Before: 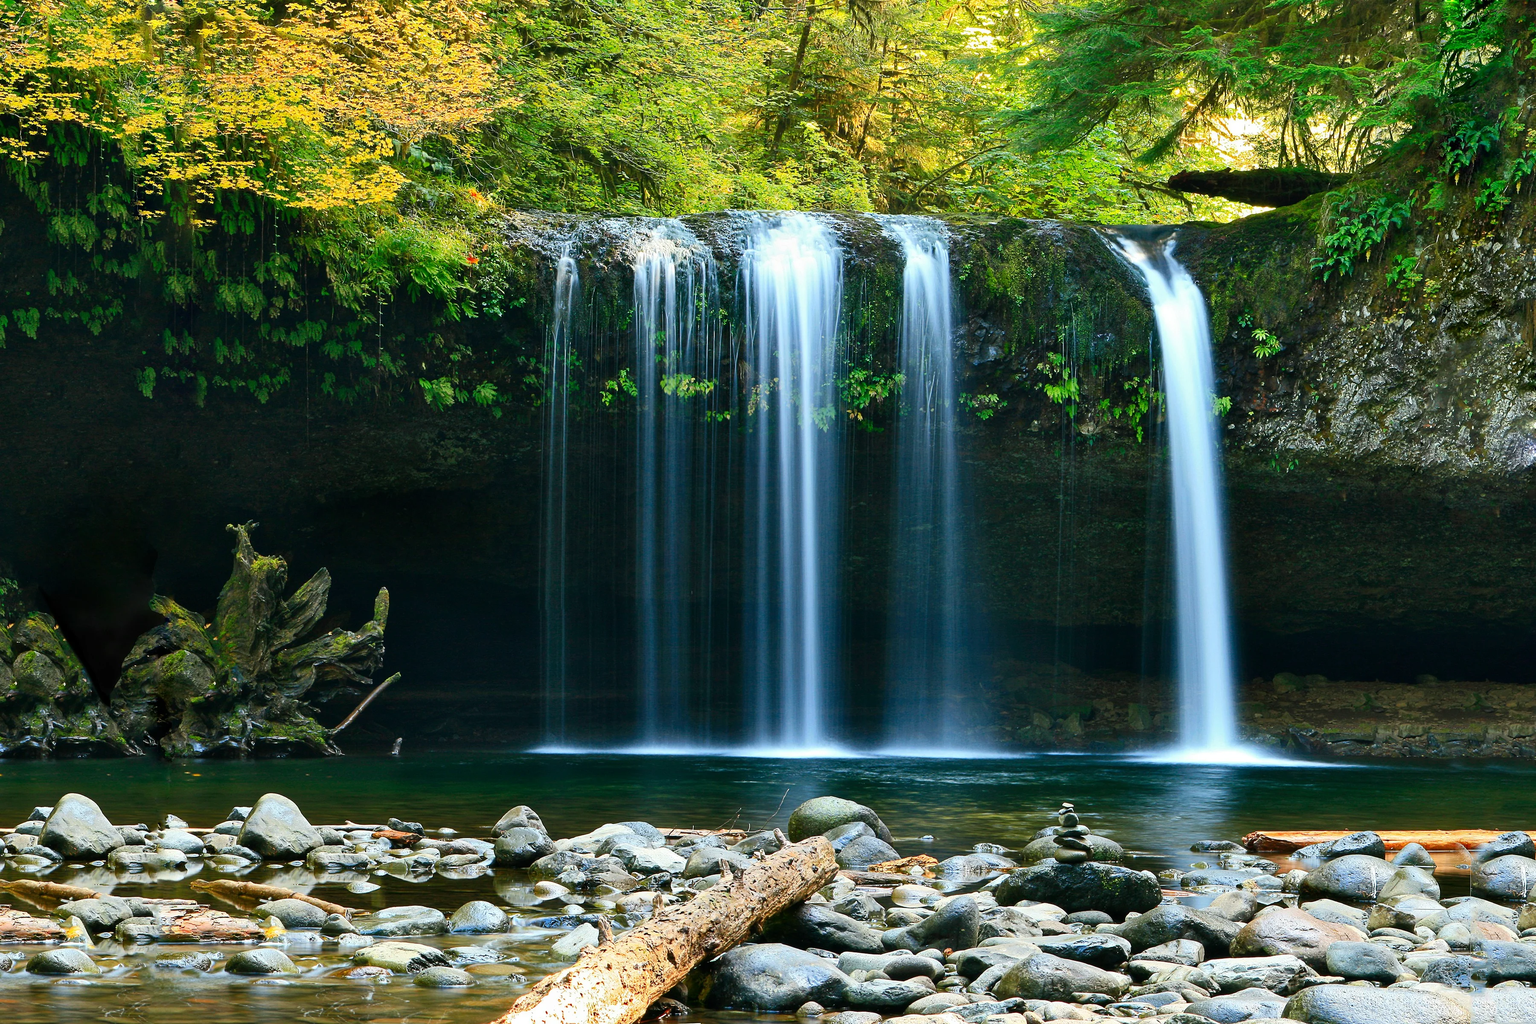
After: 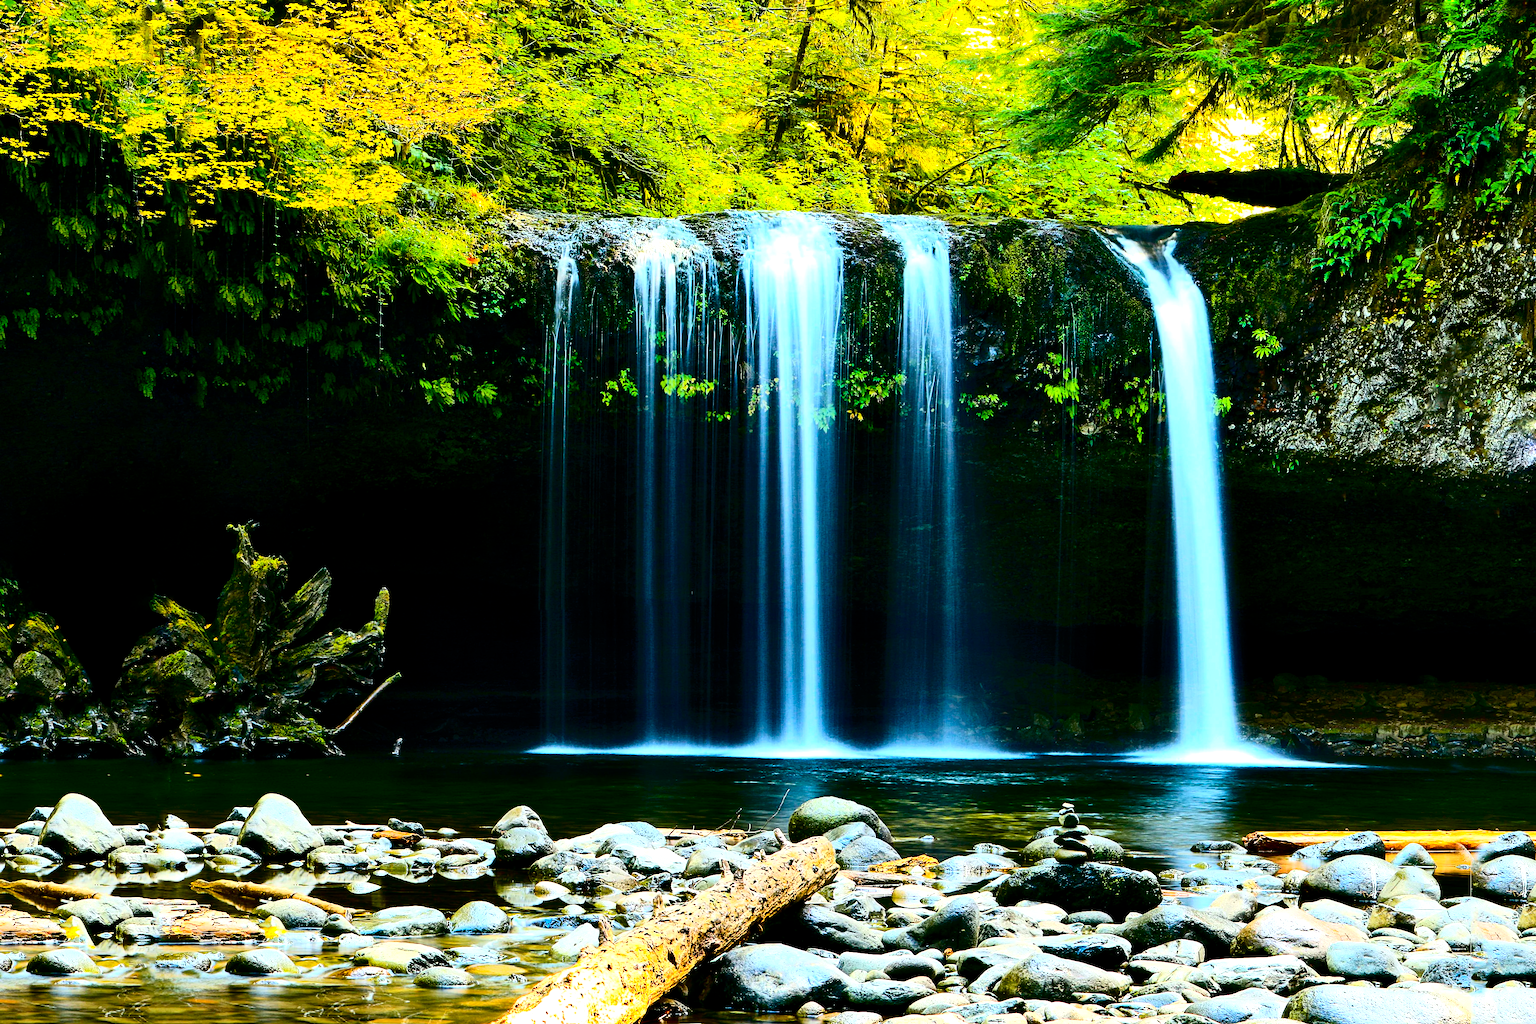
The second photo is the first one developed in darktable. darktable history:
exposure: black level correction 0.005, exposure 0.014 EV, compensate highlight preservation false
tone curve: curves: ch0 [(0, 0) (0.003, 0.001) (0.011, 0.004) (0.025, 0.008) (0.044, 0.015) (0.069, 0.022) (0.1, 0.031) (0.136, 0.052) (0.177, 0.101) (0.224, 0.181) (0.277, 0.289) (0.335, 0.418) (0.399, 0.541) (0.468, 0.65) (0.543, 0.739) (0.623, 0.817) (0.709, 0.882) (0.801, 0.919) (0.898, 0.958) (1, 1)], color space Lab, independent channels, preserve colors none
color balance rgb: linear chroma grading › global chroma 9%, perceptual saturation grading › global saturation 36%, perceptual saturation grading › shadows 35%, perceptual brilliance grading › global brilliance 15%, perceptual brilliance grading › shadows -35%, global vibrance 15%
